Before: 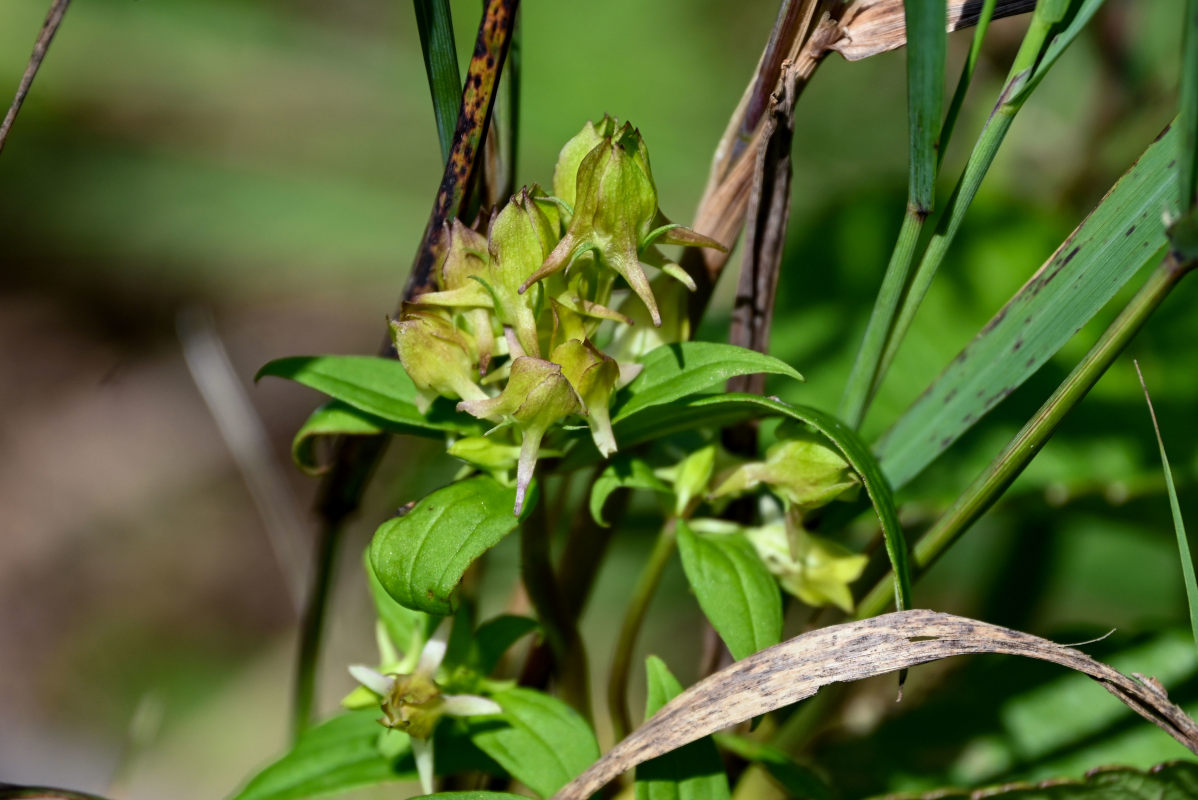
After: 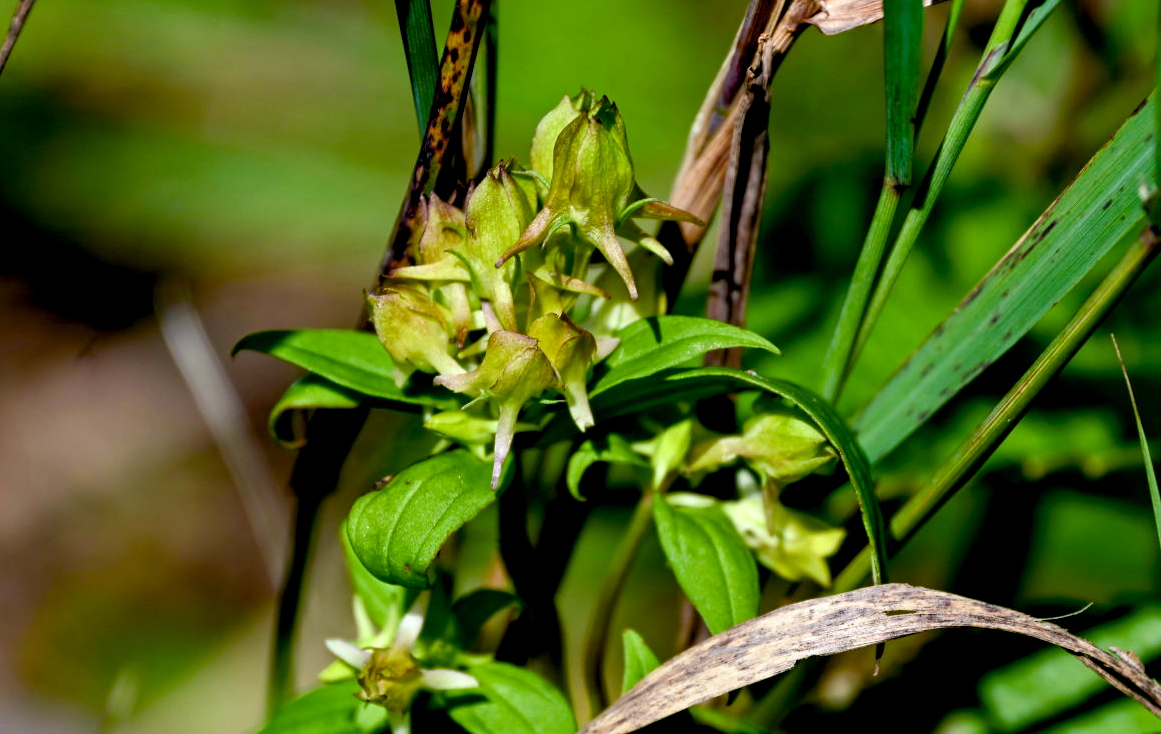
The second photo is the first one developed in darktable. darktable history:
color balance rgb: shadows lift › luminance -9.41%, highlights gain › luminance 17.6%, global offset › luminance -1.45%, perceptual saturation grading › highlights -17.77%, perceptual saturation grading › mid-tones 33.1%, perceptual saturation grading › shadows 50.52%, global vibrance 24.22%
crop: left 1.964%, top 3.251%, right 1.122%, bottom 4.933%
